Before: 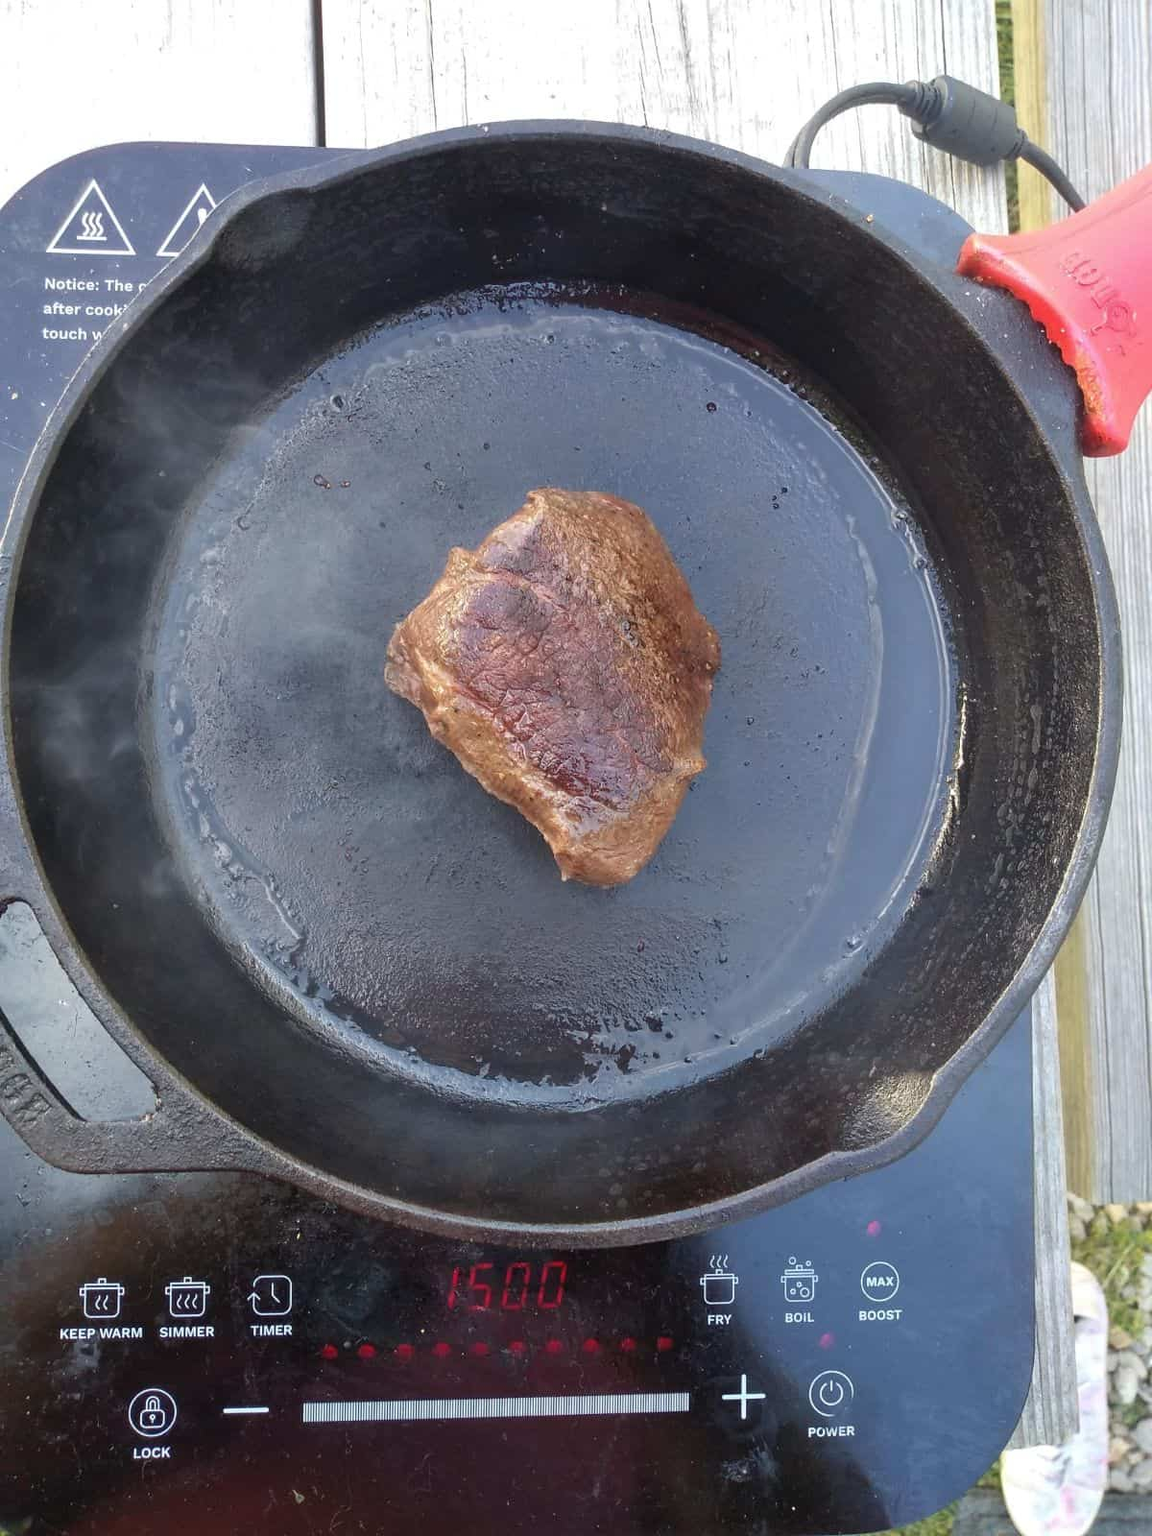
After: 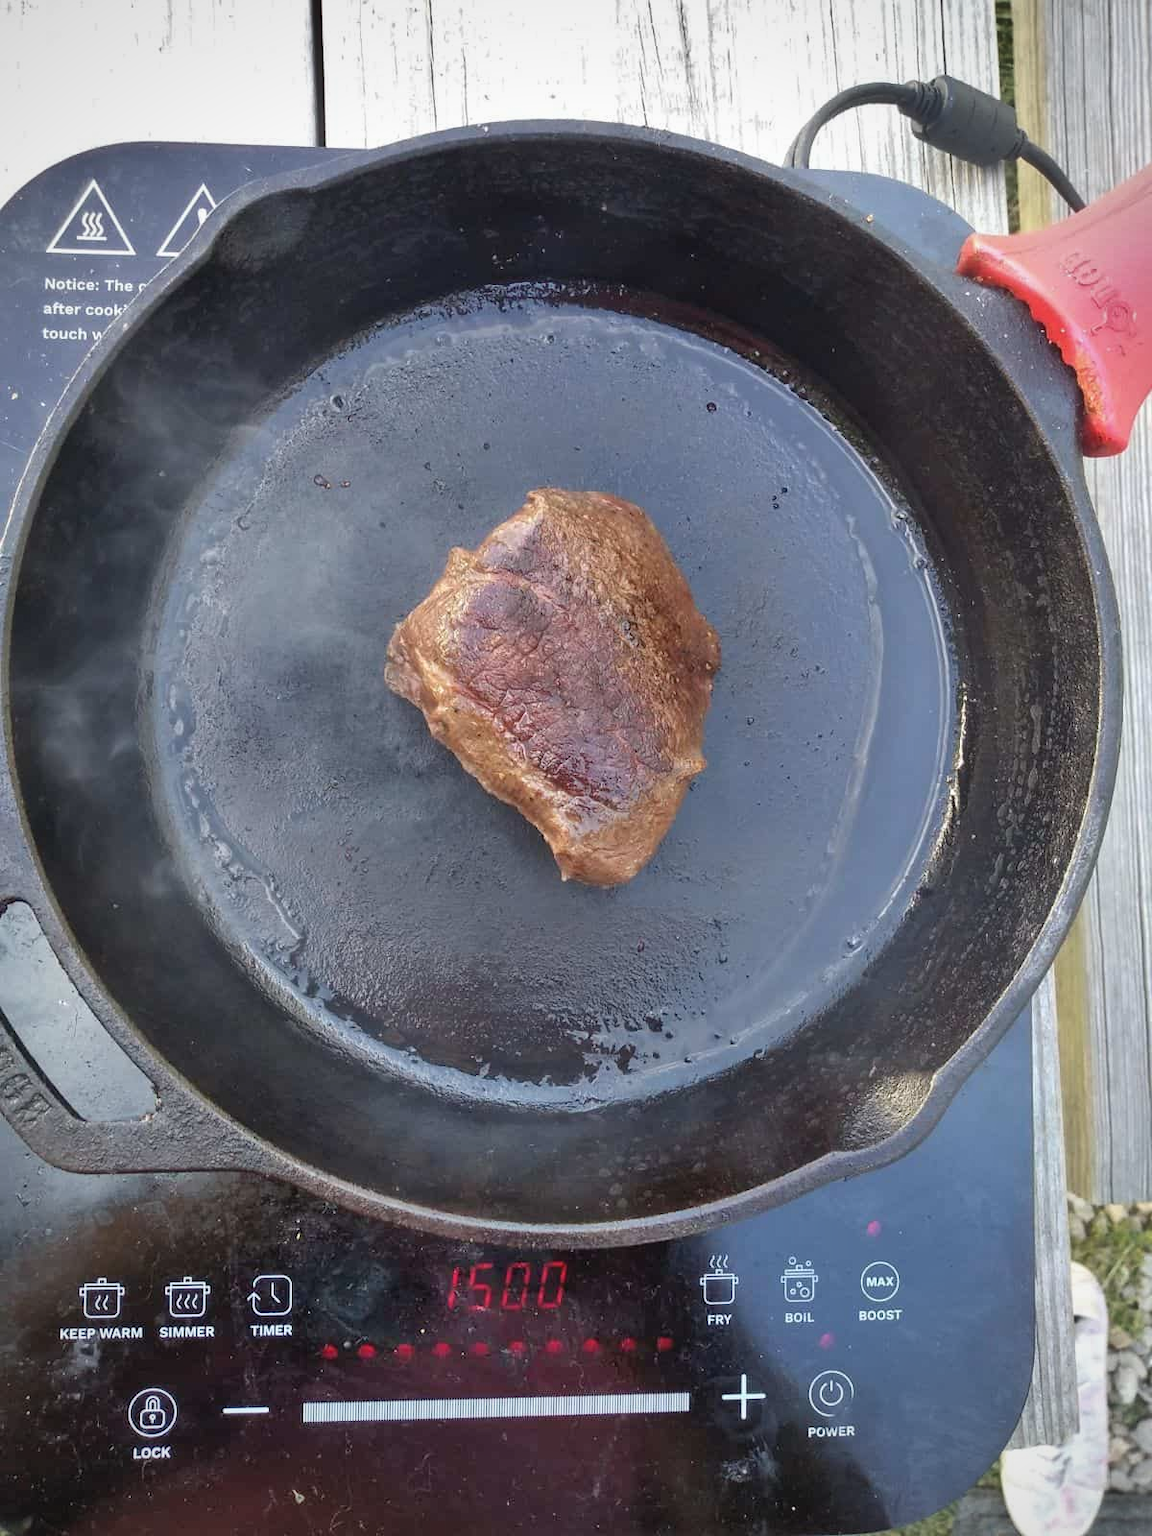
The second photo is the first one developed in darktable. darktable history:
vignetting: fall-off radius 45%, brightness -0.33
shadows and highlights: soften with gaussian
